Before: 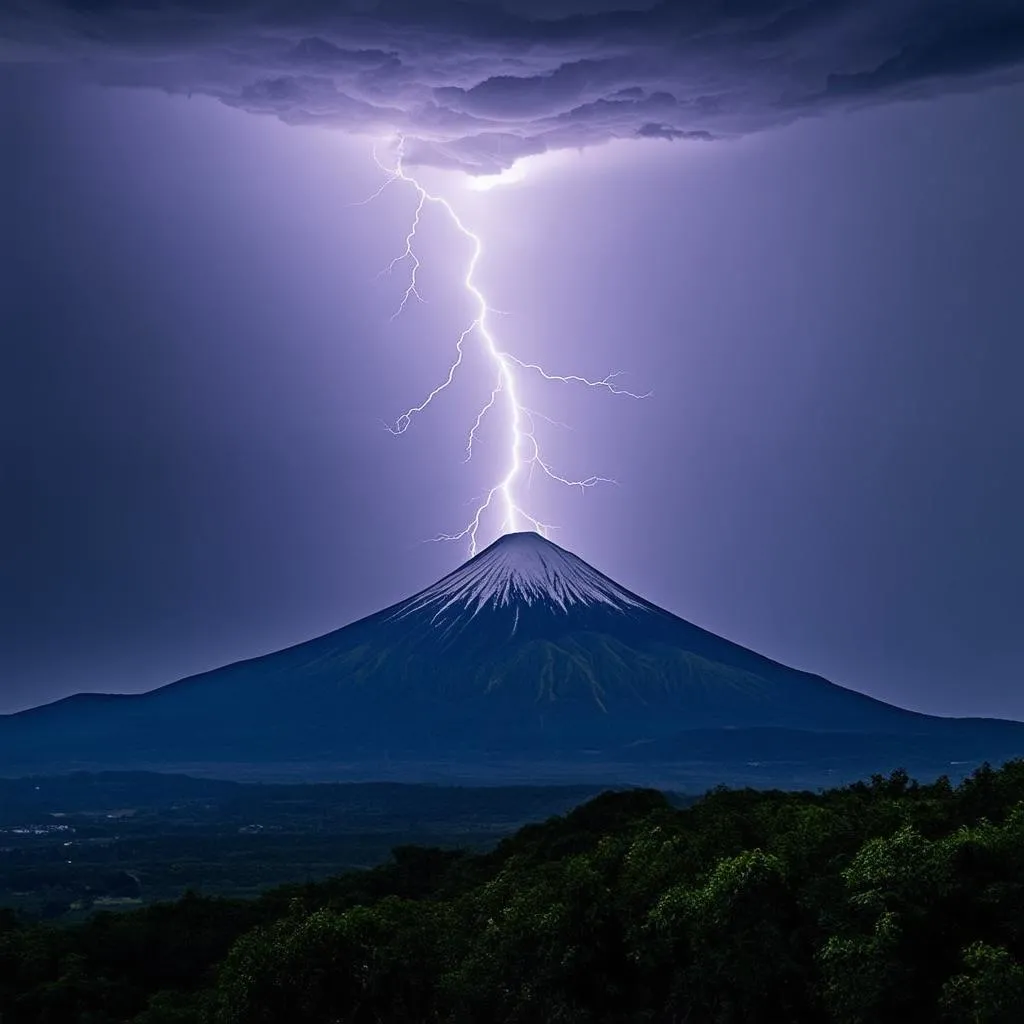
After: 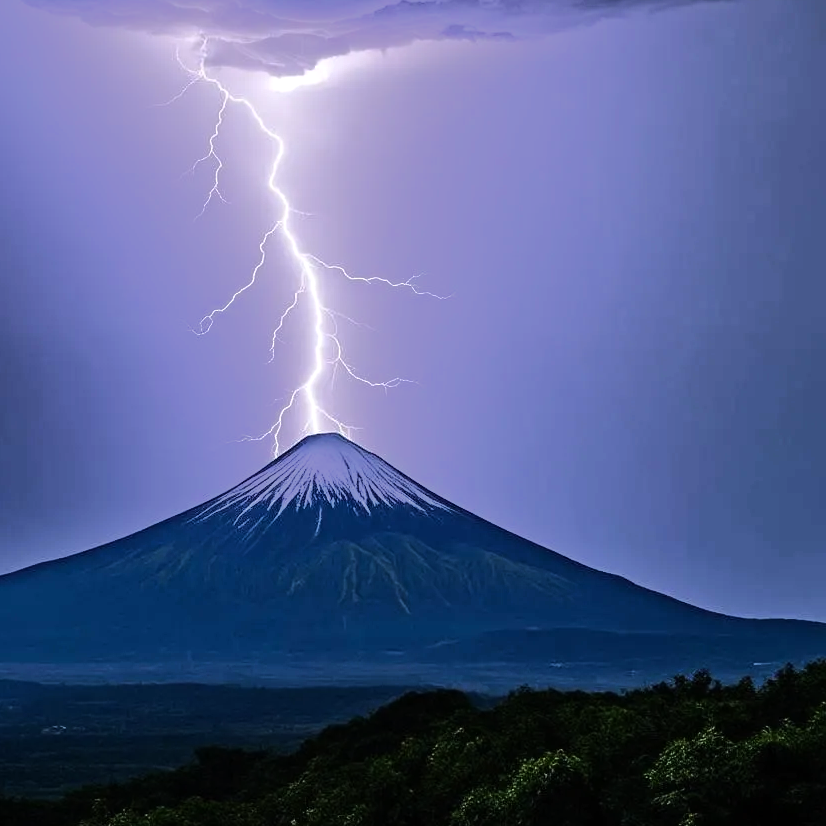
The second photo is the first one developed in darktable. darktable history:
crop: left 19.277%, top 9.705%, right 0%, bottom 9.575%
tone equalizer: -8 EV -0.497 EV, -7 EV -0.348 EV, -6 EV -0.105 EV, -5 EV 0.409 EV, -4 EV 0.96 EV, -3 EV 0.823 EV, -2 EV -0.014 EV, -1 EV 0.142 EV, +0 EV -0.026 EV, edges refinement/feathering 500, mask exposure compensation -1.57 EV, preserve details no
